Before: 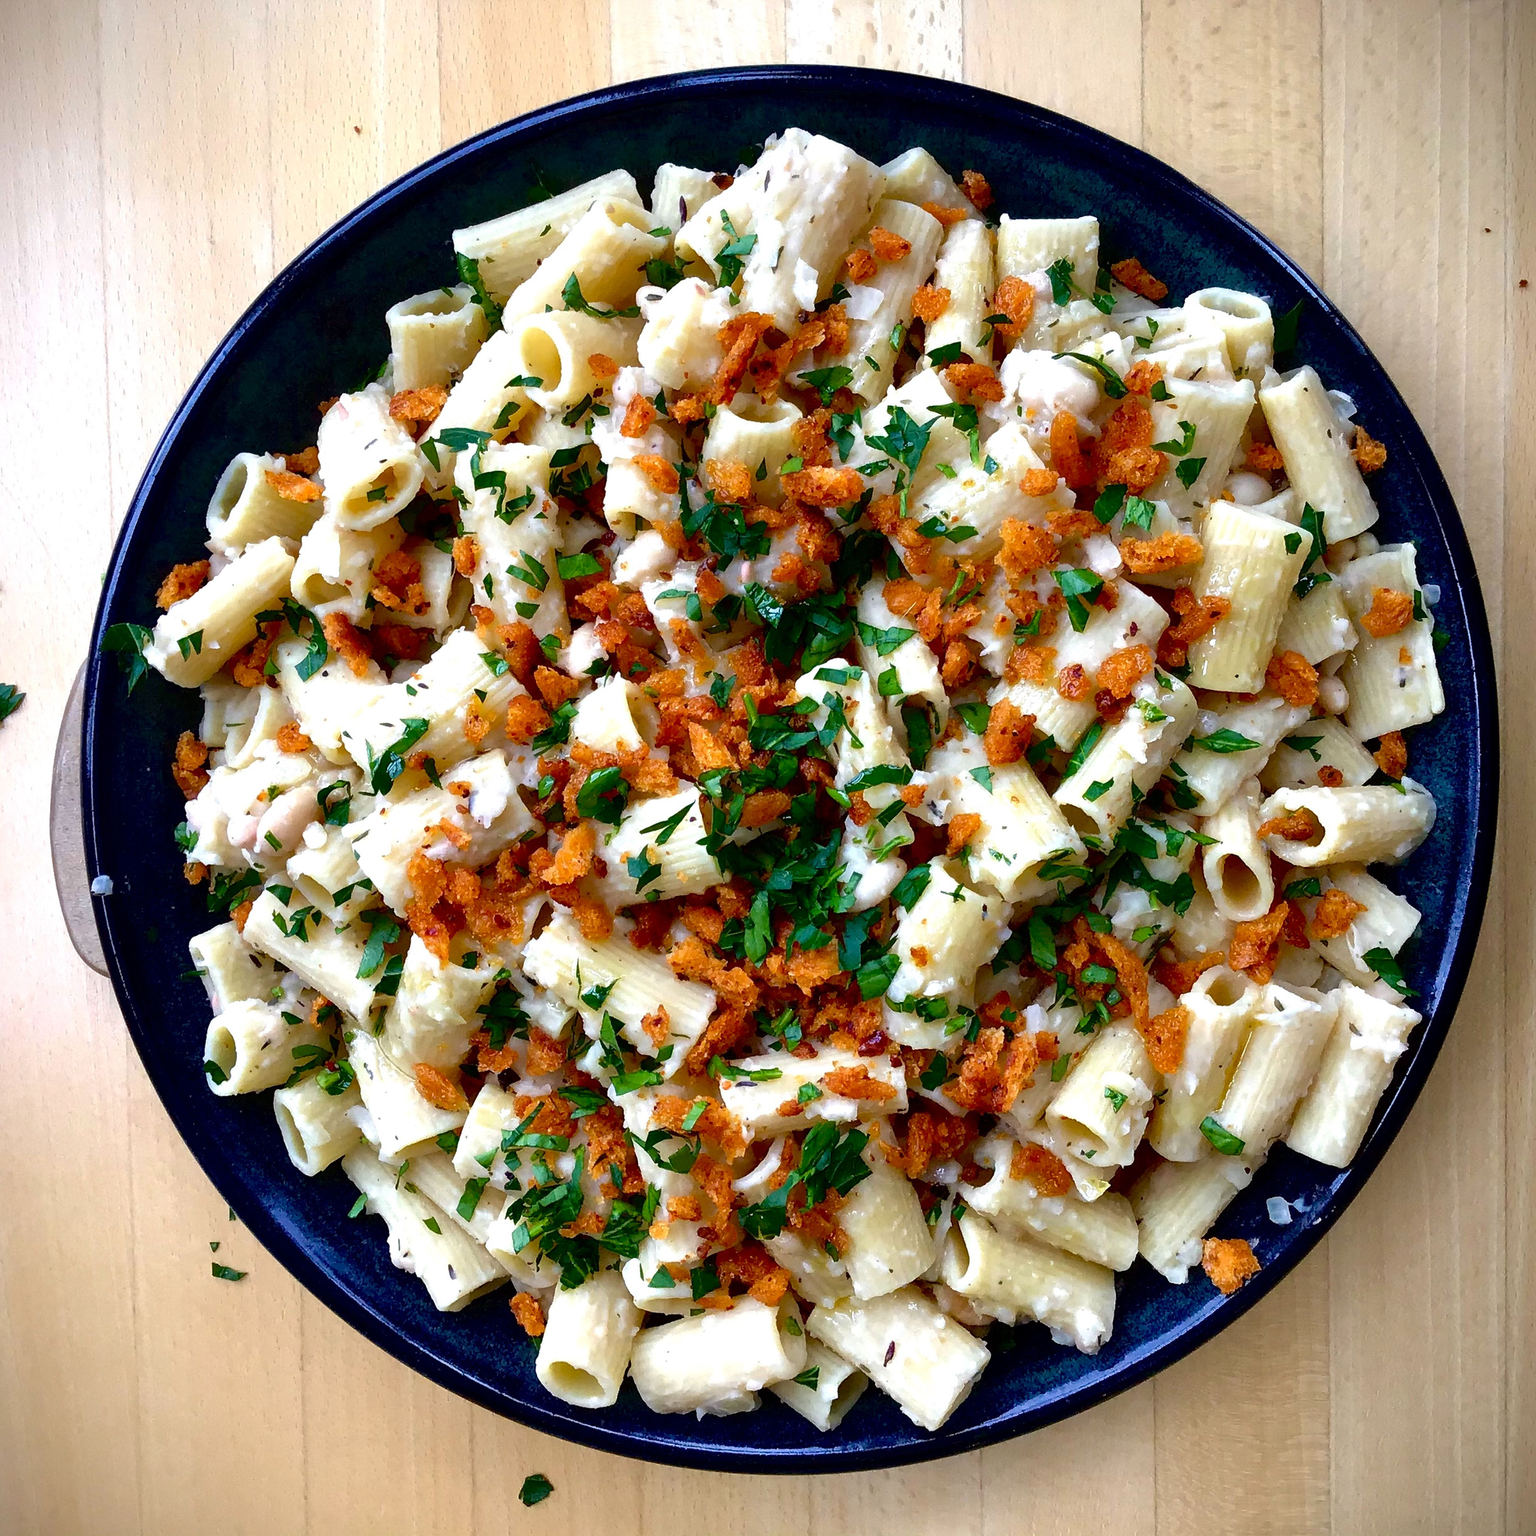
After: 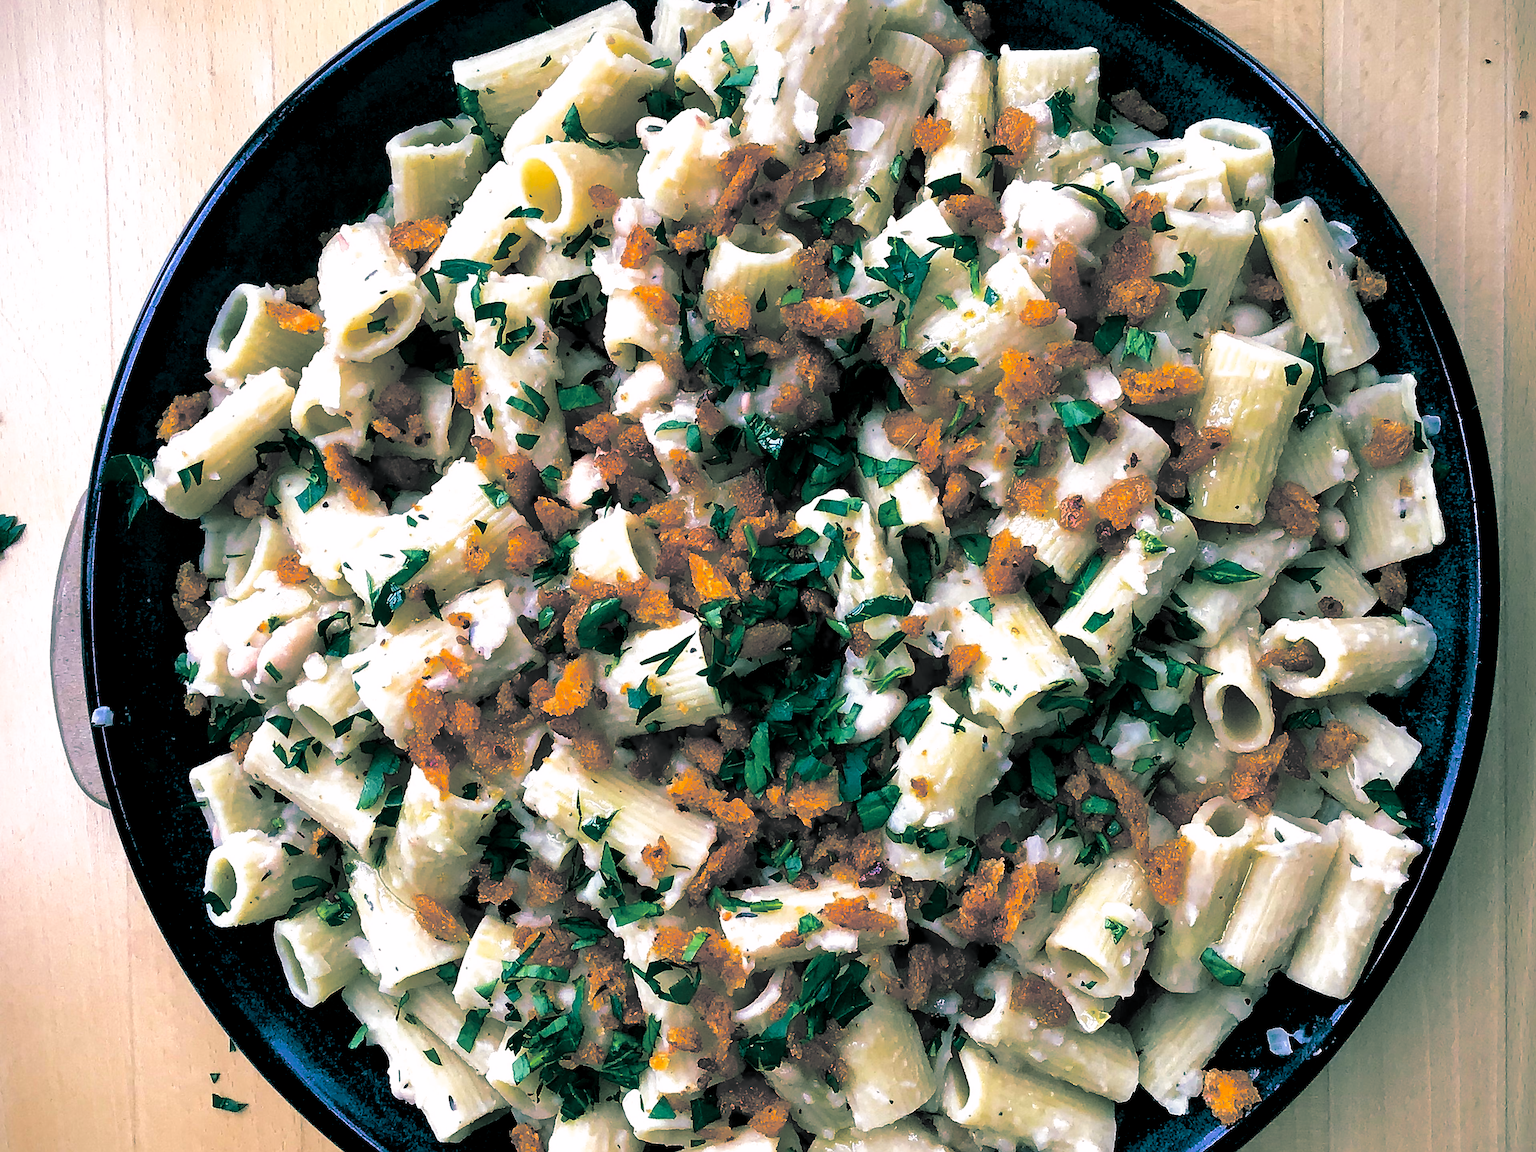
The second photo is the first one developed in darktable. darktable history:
split-toning: shadows › hue 186.43°, highlights › hue 49.29°, compress 30.29%
crop: top 11.038%, bottom 13.962%
color balance rgb: shadows lift › chroma 2%, shadows lift › hue 217.2°, power › chroma 0.25%, power › hue 60°, highlights gain › chroma 1.5%, highlights gain › hue 309.6°, global offset › luminance -0.25%, perceptual saturation grading › global saturation 15%, global vibrance 15%
sharpen: on, module defaults
